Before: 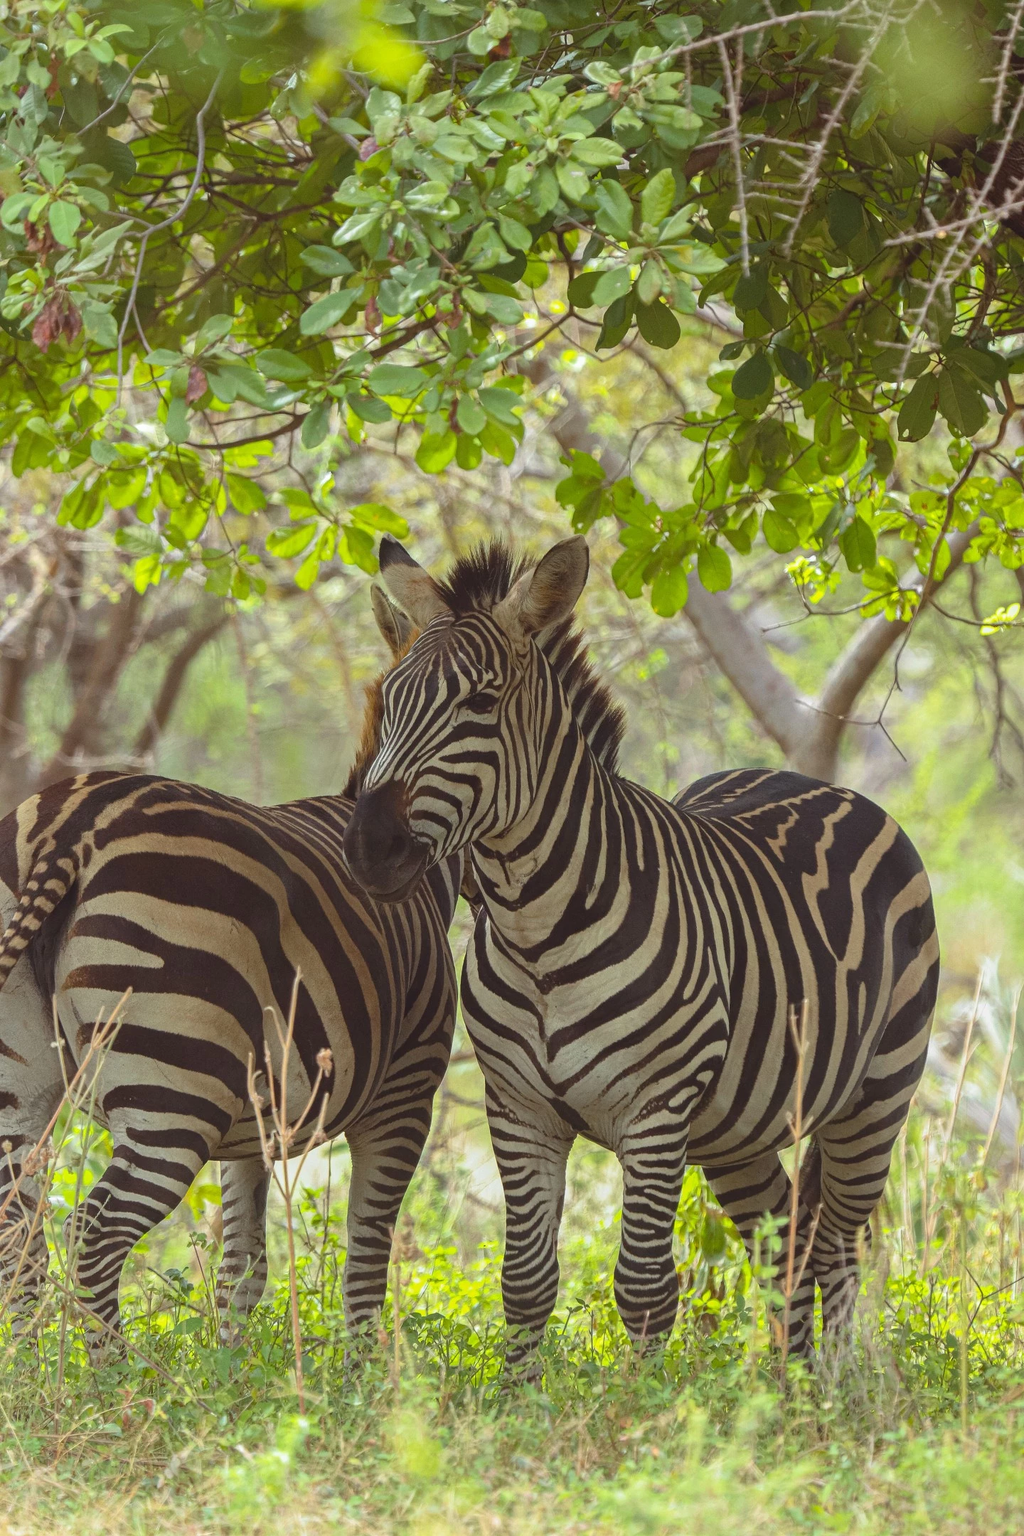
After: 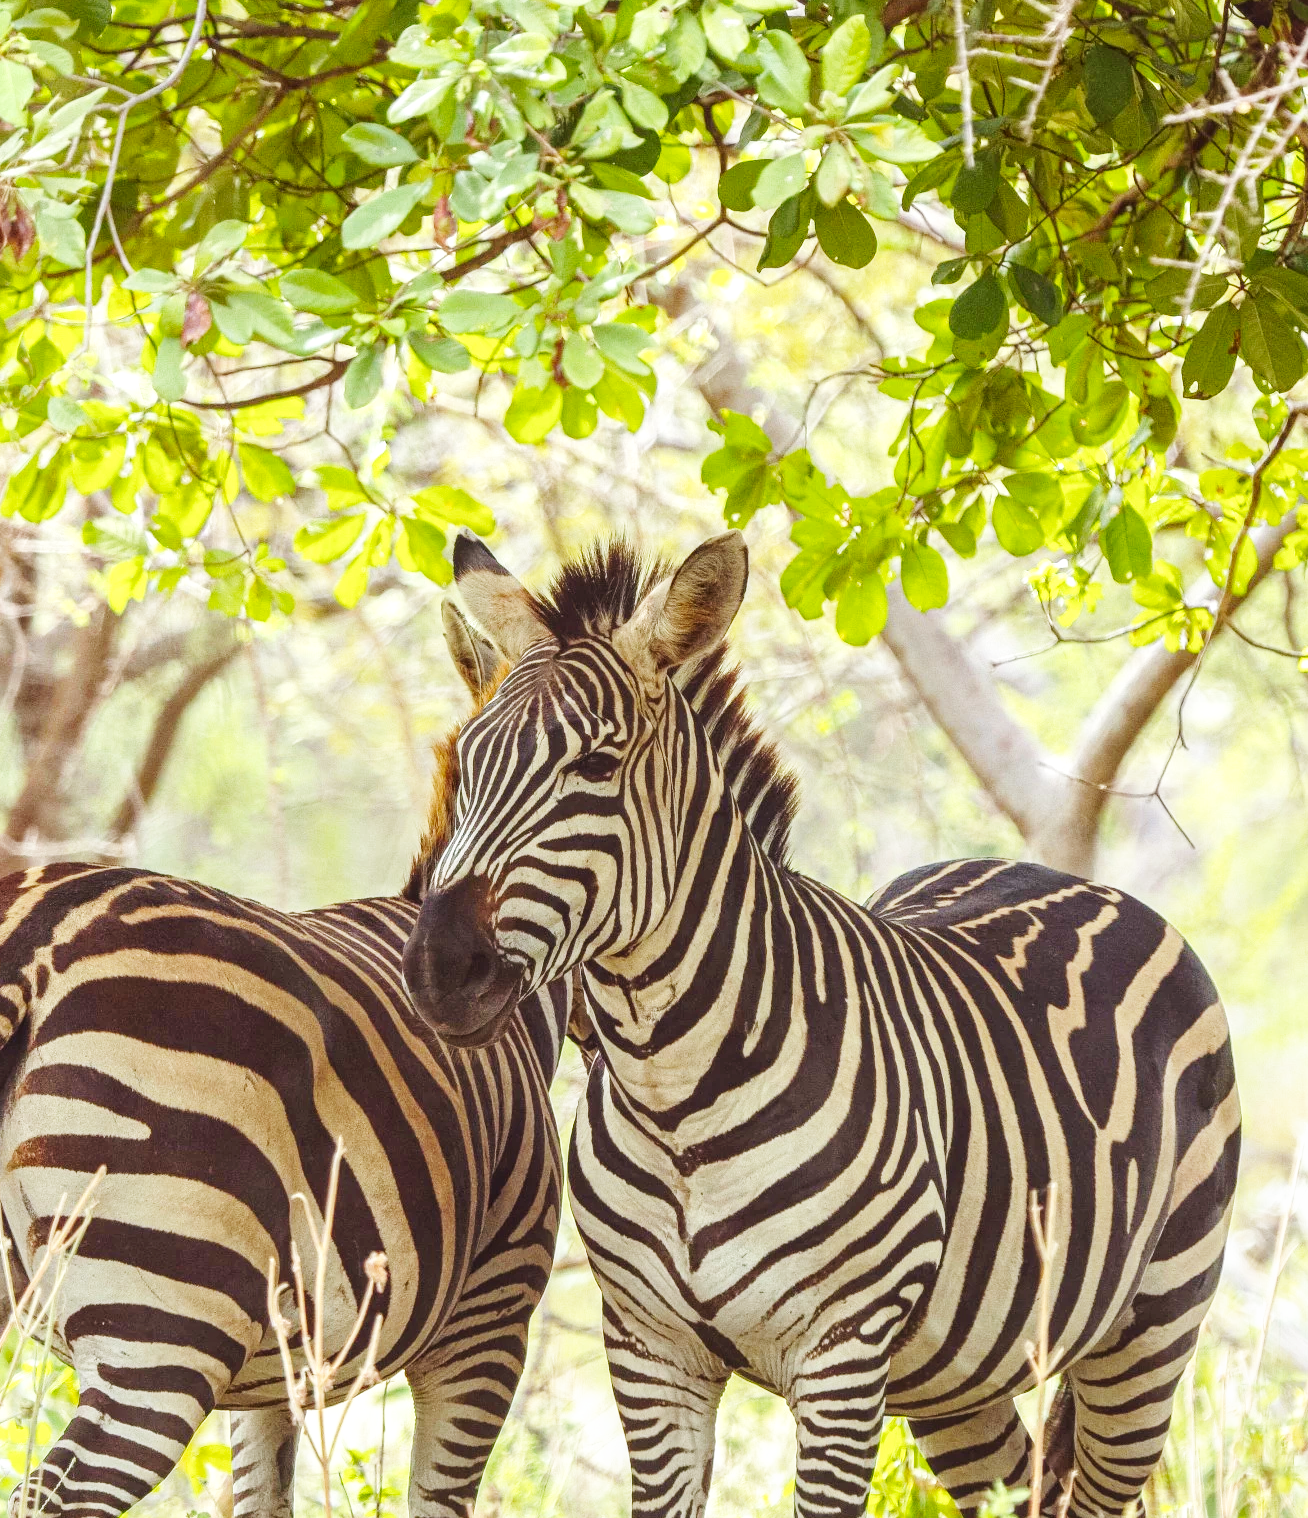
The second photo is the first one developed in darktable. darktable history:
crop: left 5.596%, top 10.314%, right 3.534%, bottom 19.395%
local contrast: on, module defaults
base curve: curves: ch0 [(0, 0.003) (0.001, 0.002) (0.006, 0.004) (0.02, 0.022) (0.048, 0.086) (0.094, 0.234) (0.162, 0.431) (0.258, 0.629) (0.385, 0.8) (0.548, 0.918) (0.751, 0.988) (1, 1)], preserve colors none
